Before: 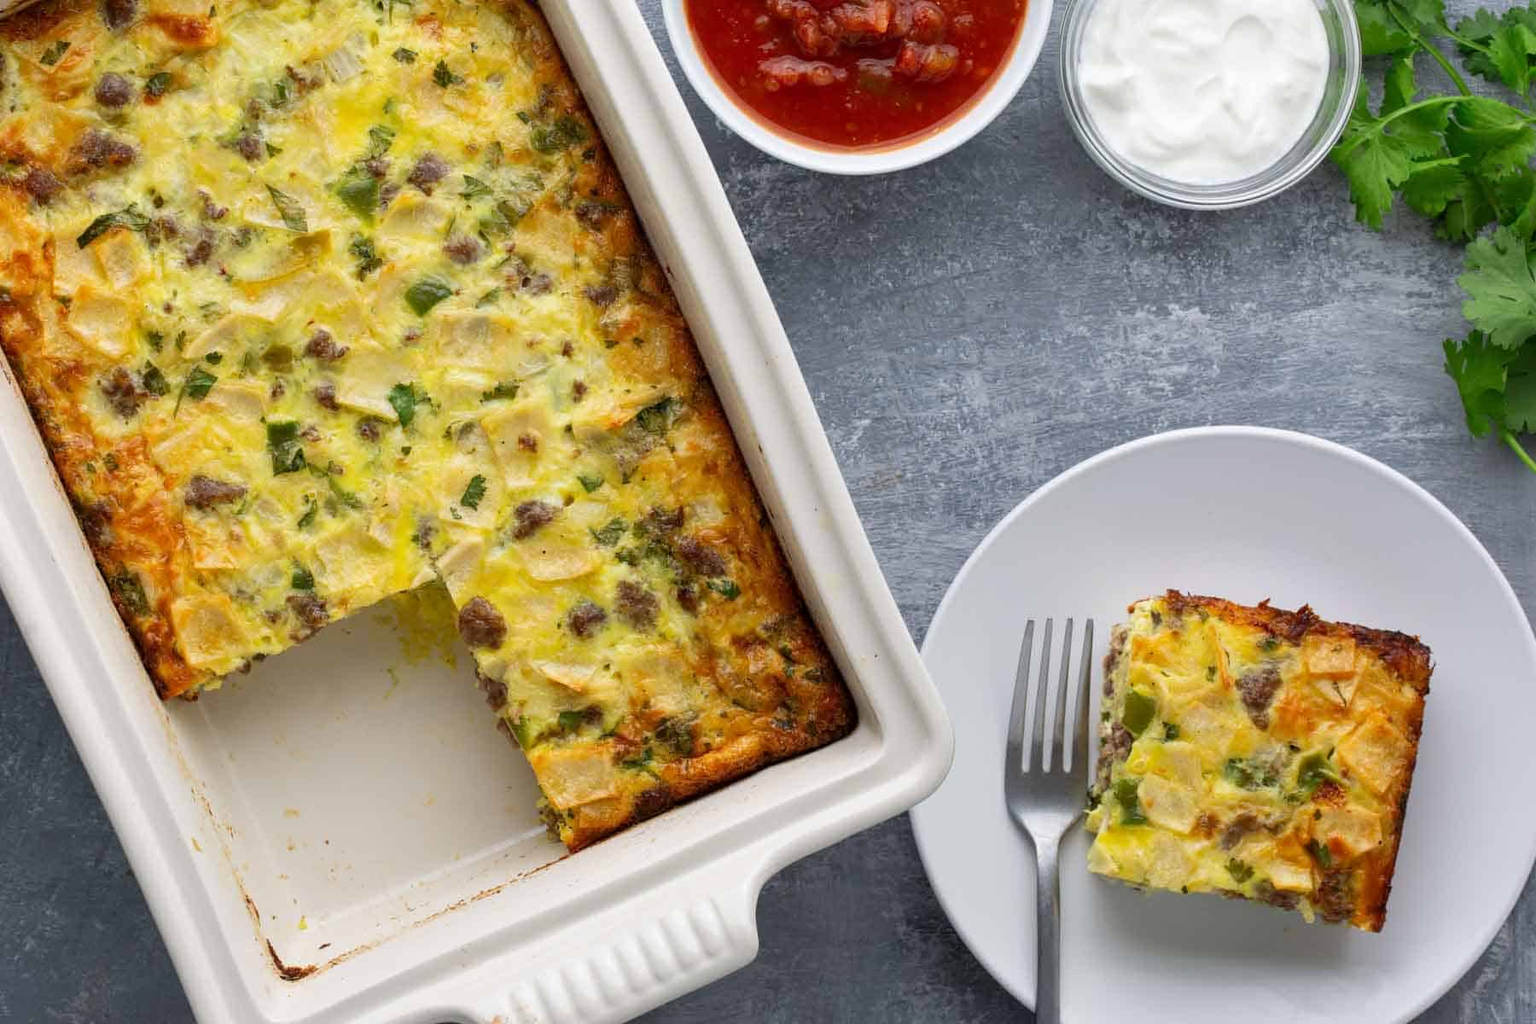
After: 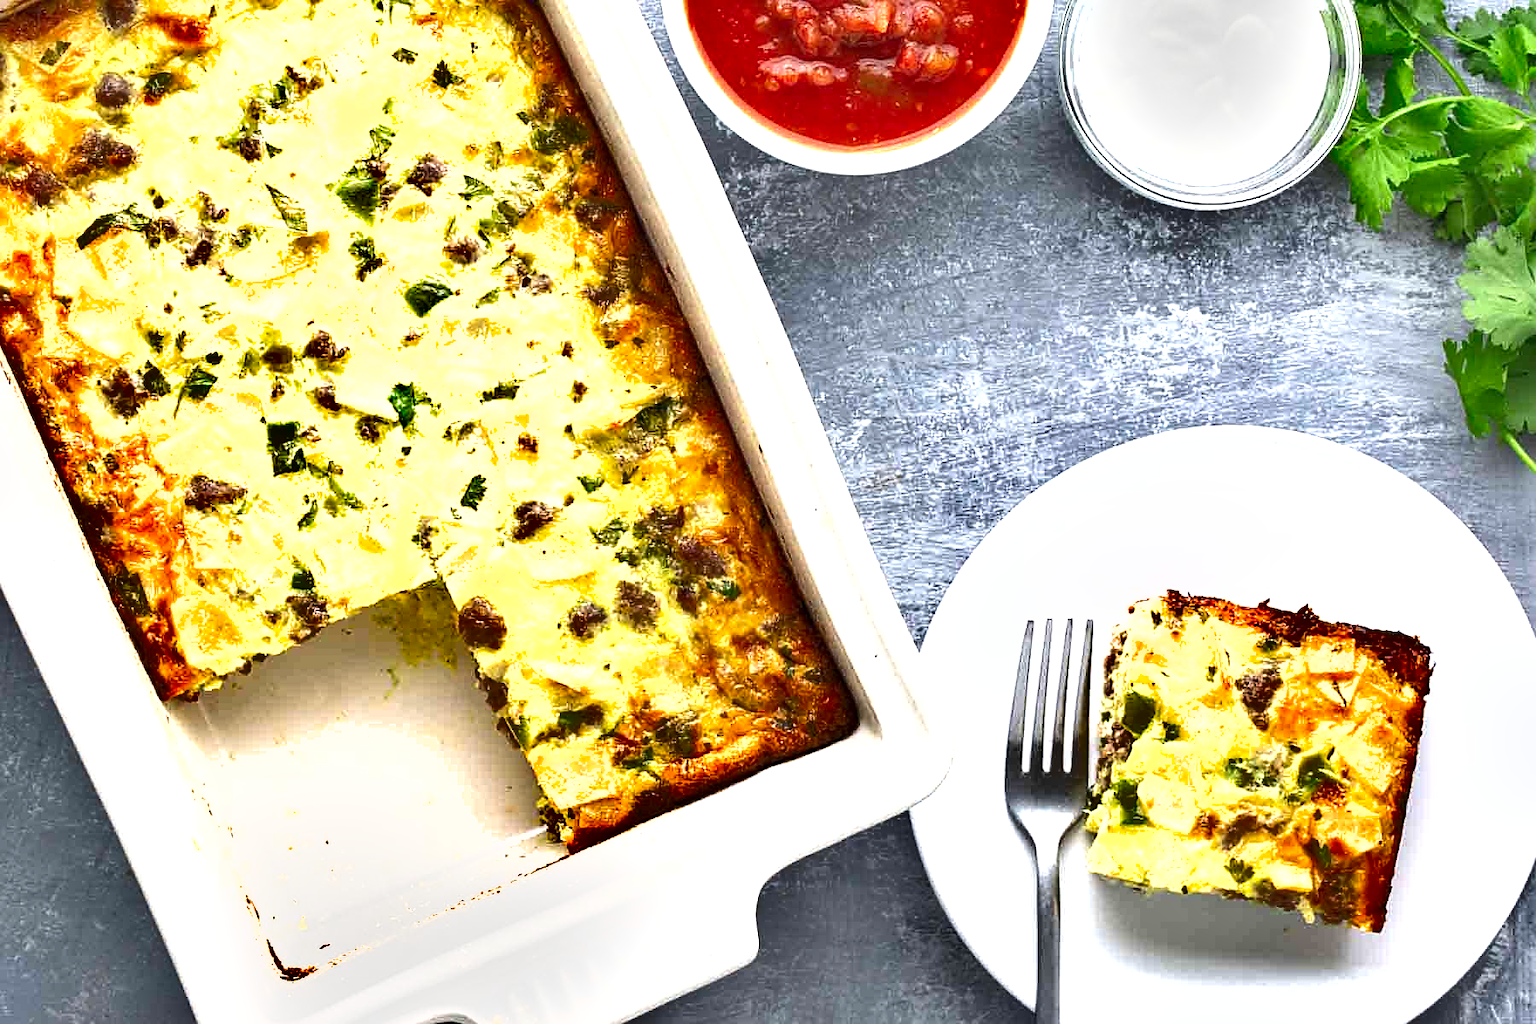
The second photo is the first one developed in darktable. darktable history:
shadows and highlights: shadows 22.7, highlights -48.71, soften with gaussian
sharpen: radius 1.967
exposure: black level correction 0, exposure 1.388 EV, compensate exposure bias true, compensate highlight preservation false
